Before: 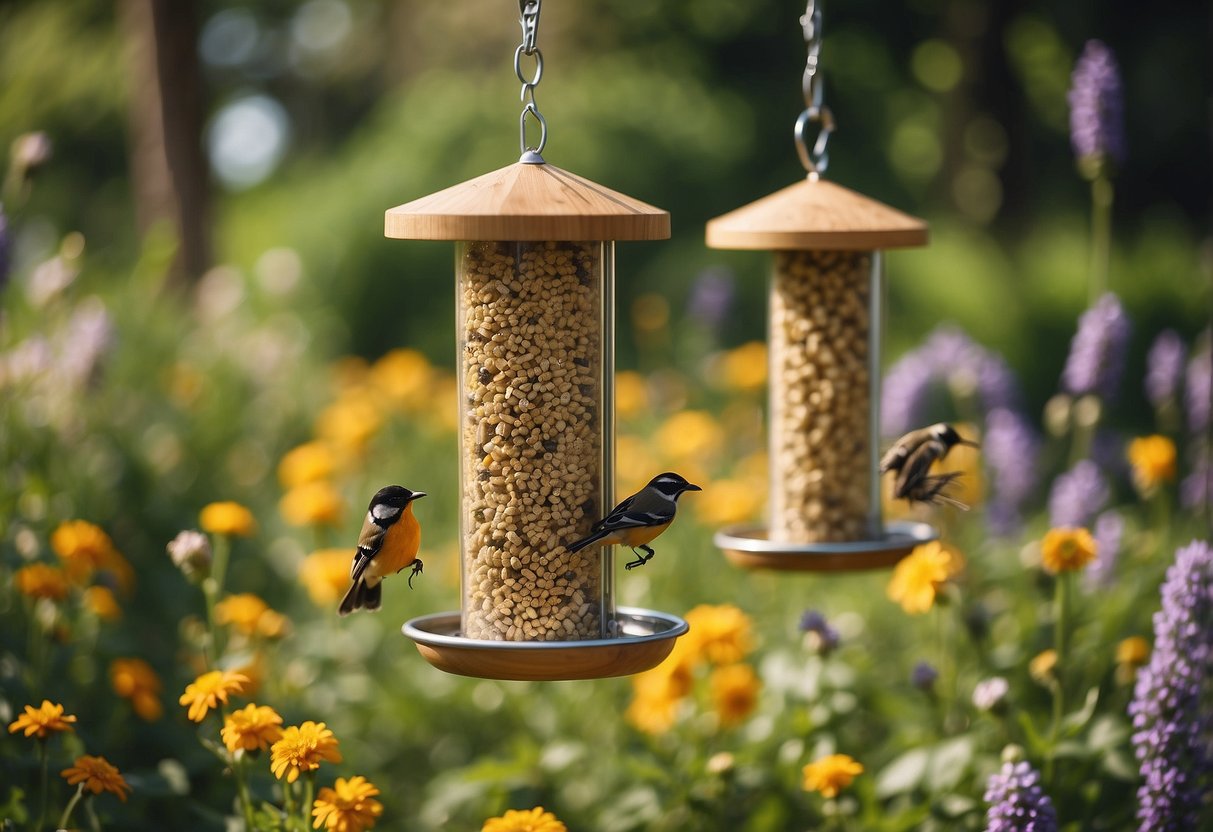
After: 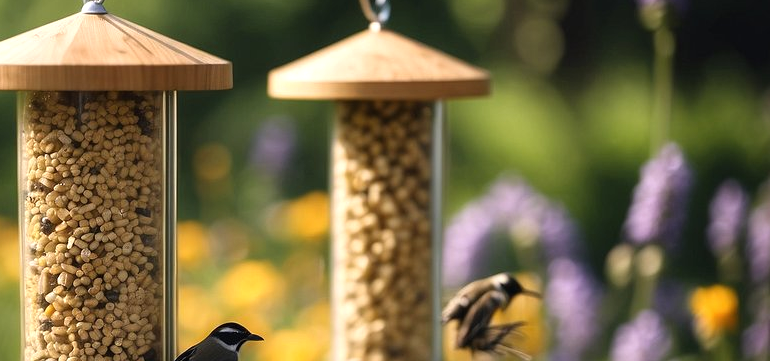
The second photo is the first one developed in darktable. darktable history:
tone equalizer: -8 EV -0.422 EV, -7 EV -0.362 EV, -6 EV -0.33 EV, -5 EV -0.242 EV, -3 EV 0.224 EV, -2 EV 0.31 EV, -1 EV 0.368 EV, +0 EV 0.389 EV
crop: left 36.167%, top 18.097%, right 0.313%, bottom 38.402%
